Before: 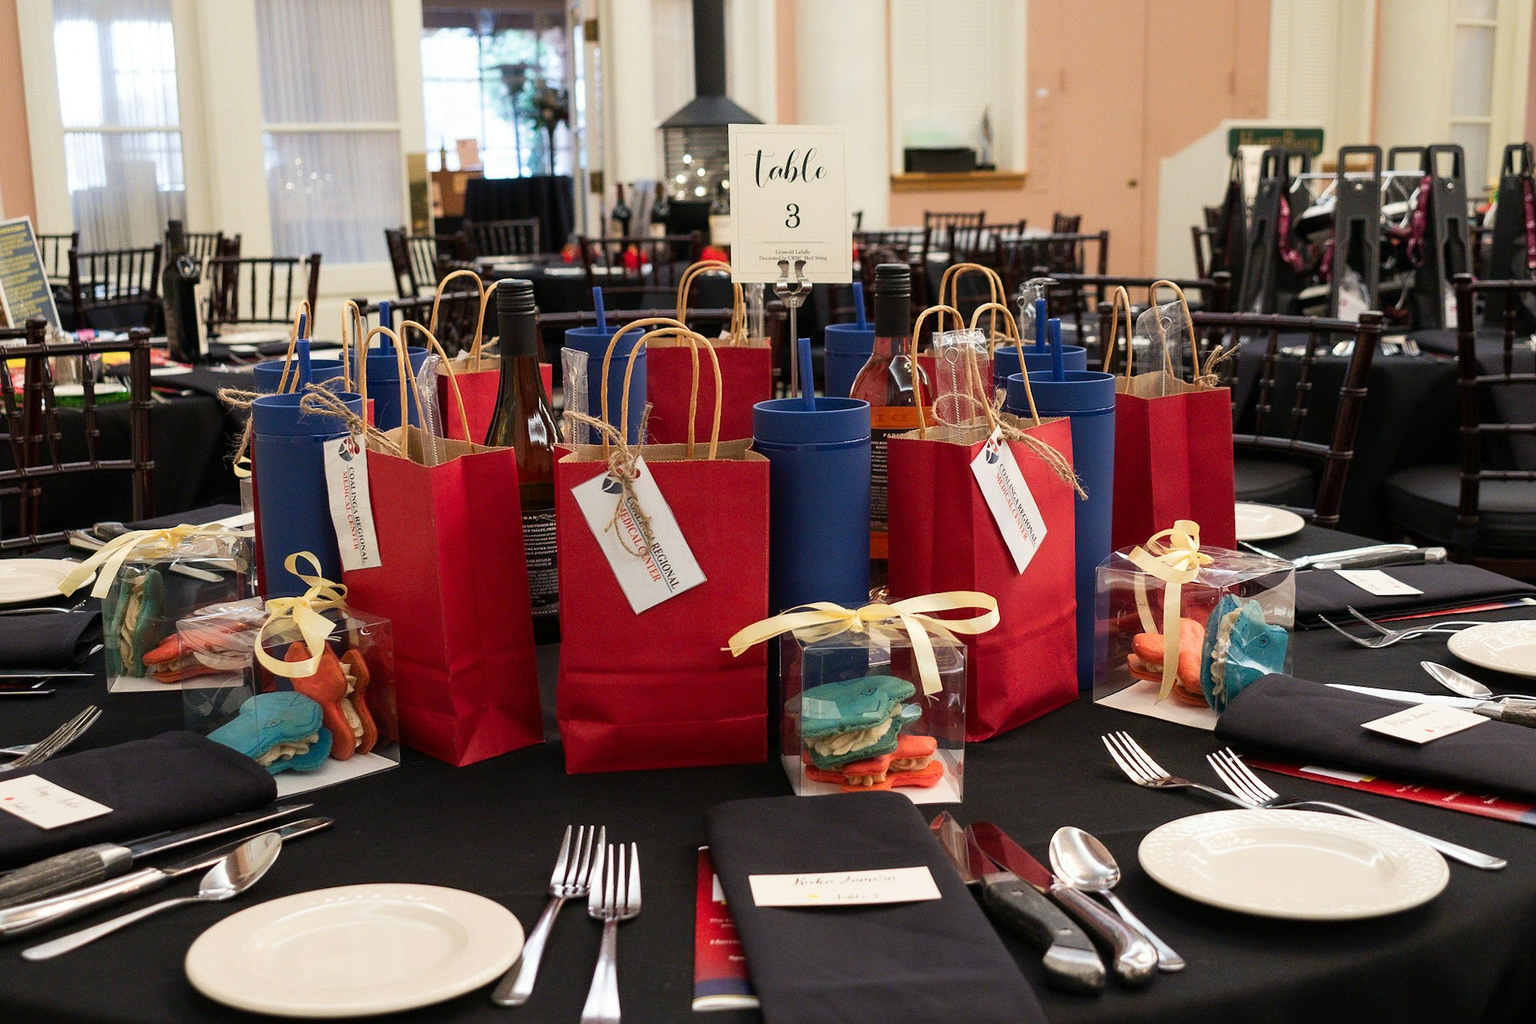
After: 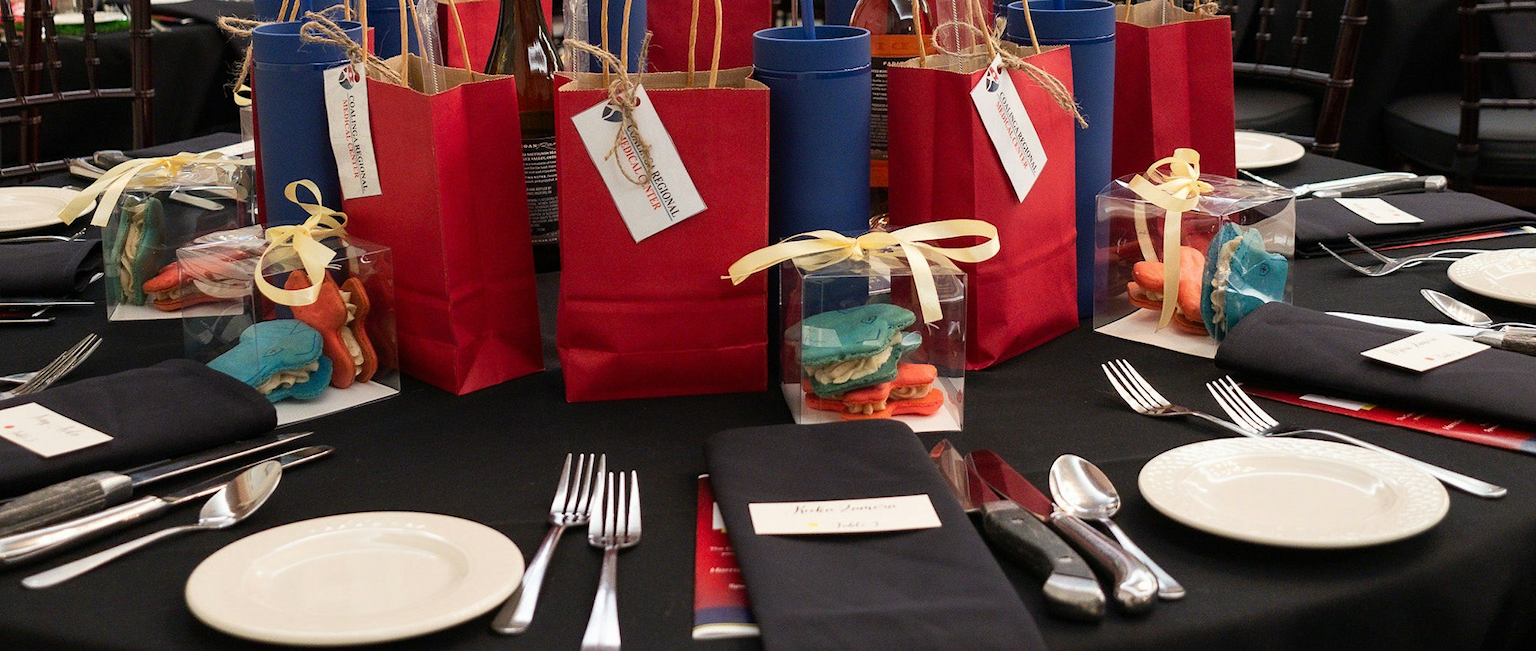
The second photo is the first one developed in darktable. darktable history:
crop and rotate: top 36.369%
